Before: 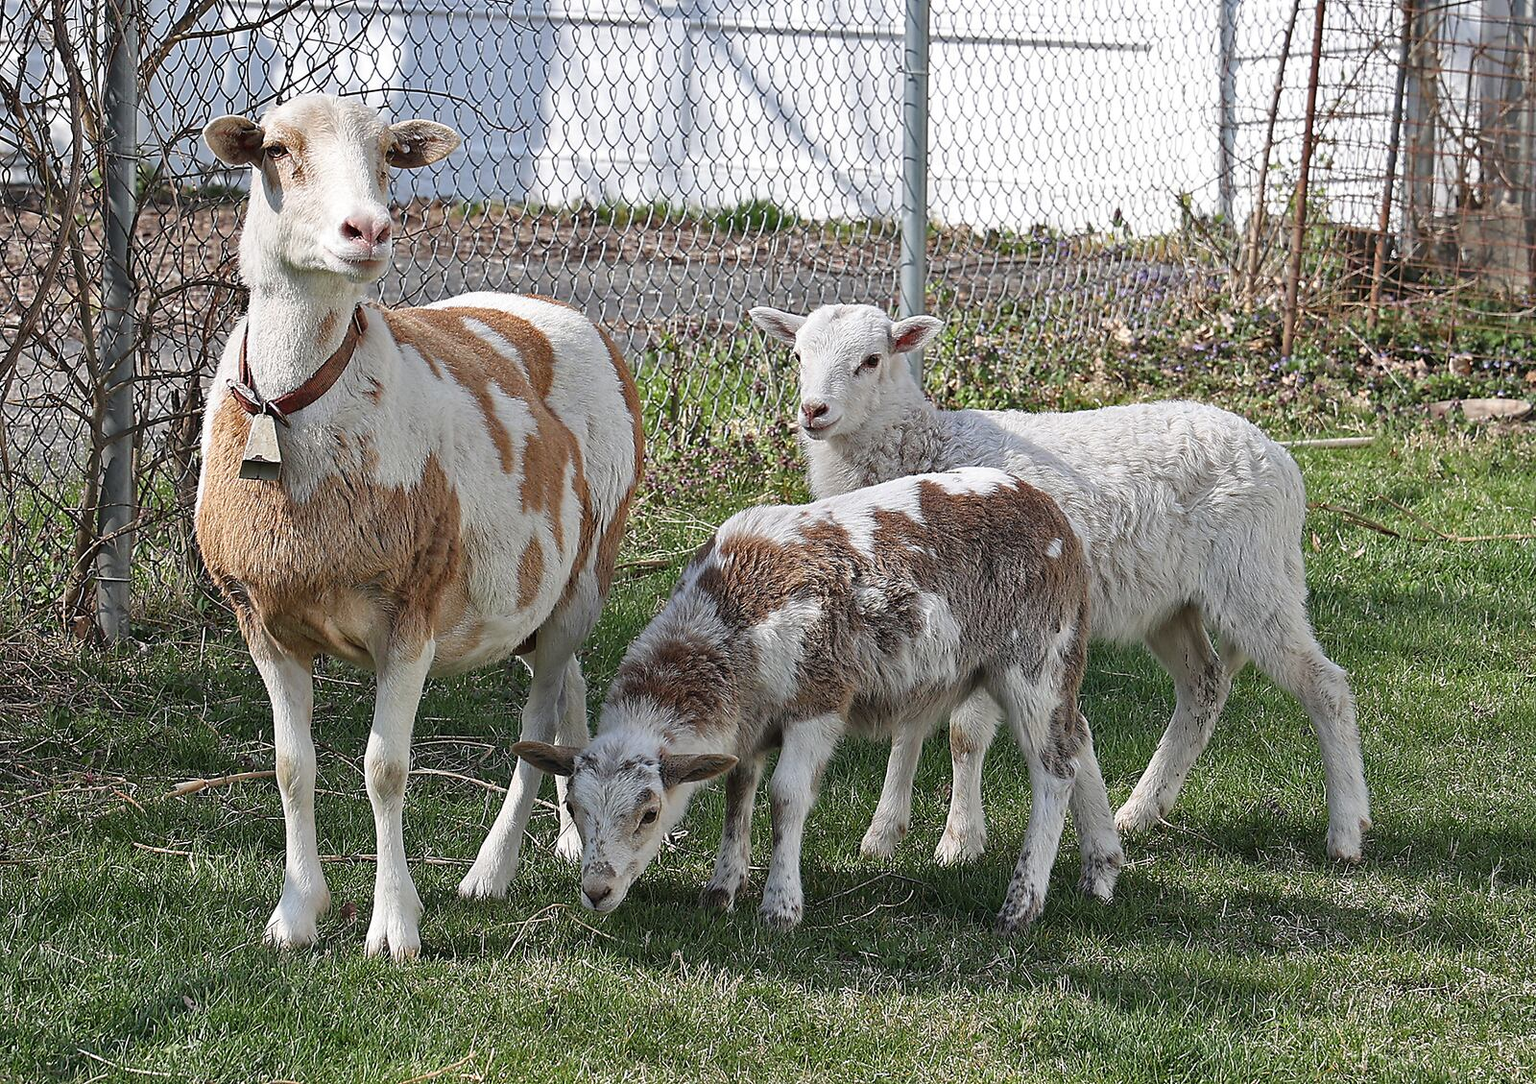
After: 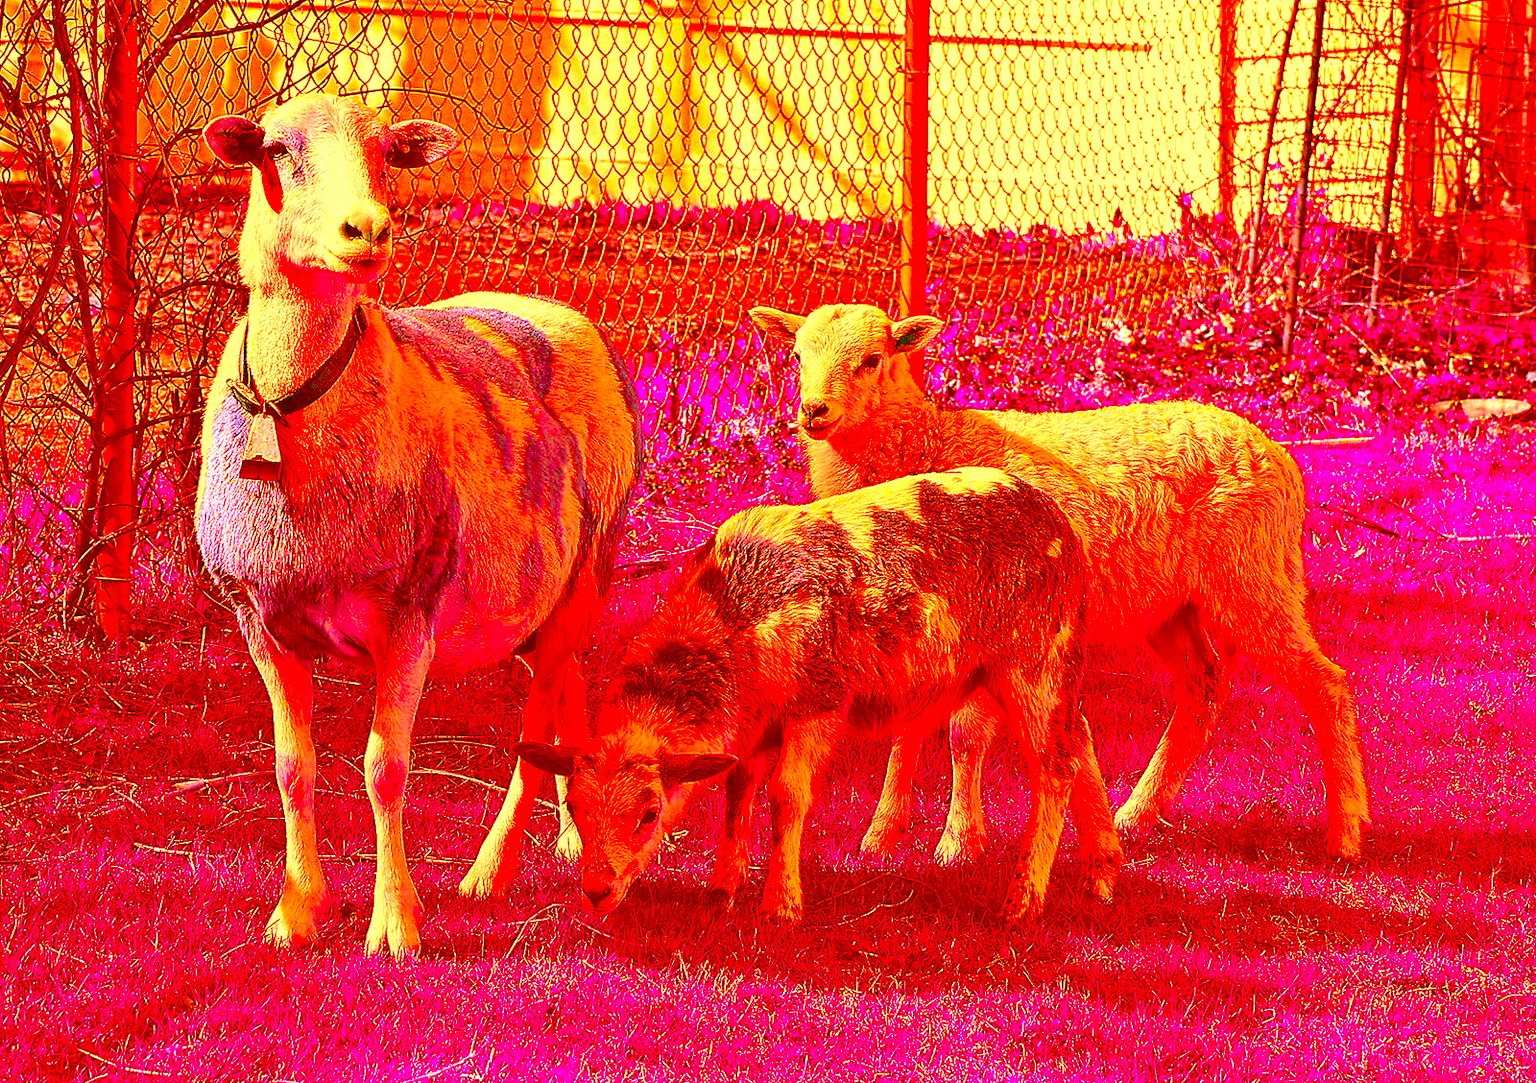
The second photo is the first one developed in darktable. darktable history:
contrast brightness saturation: contrast 0.127, brightness -0.221, saturation 0.148
color correction: highlights a* -38.92, highlights b* -39.73, shadows a* -39.41, shadows b* -39.79, saturation -2.97
exposure: black level correction 0, exposure 1 EV, compensate exposure bias true, compensate highlight preservation false
velvia: on, module defaults
